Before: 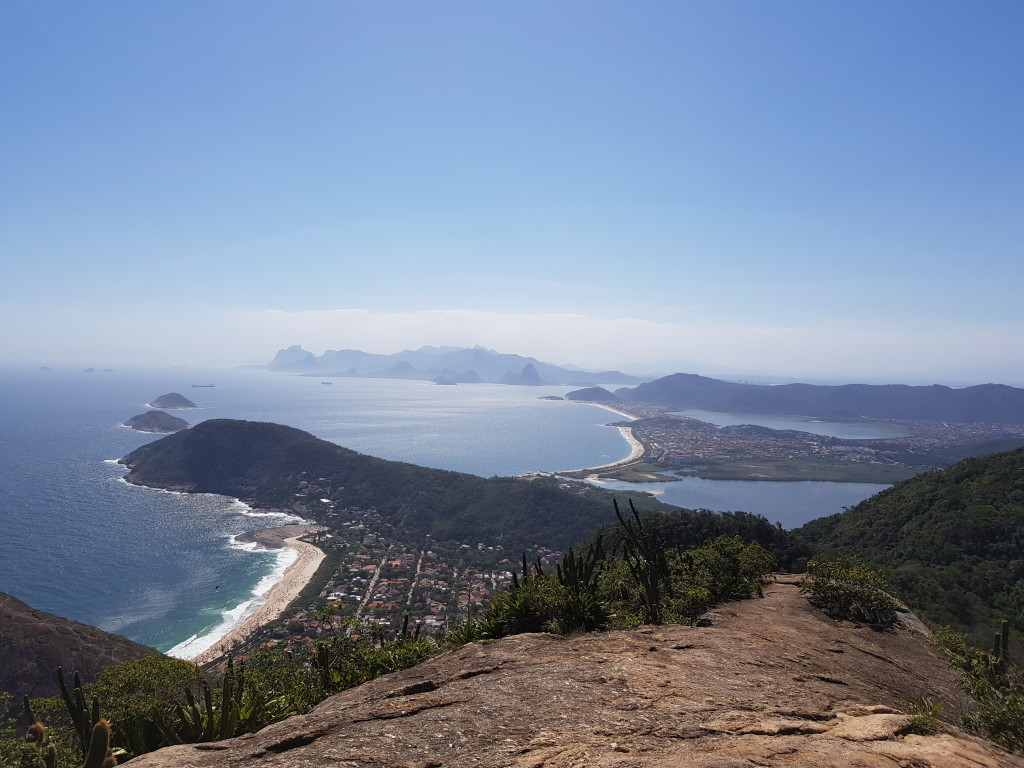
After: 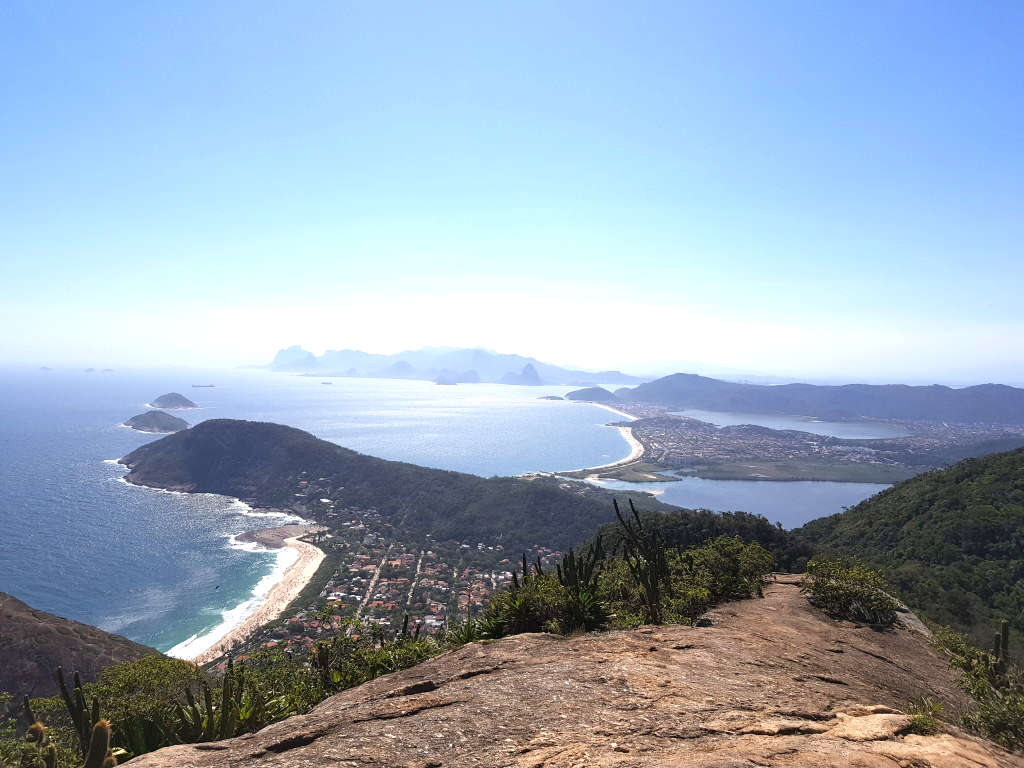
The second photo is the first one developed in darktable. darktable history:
exposure: exposure 0.775 EV, compensate exposure bias true, compensate highlight preservation false
